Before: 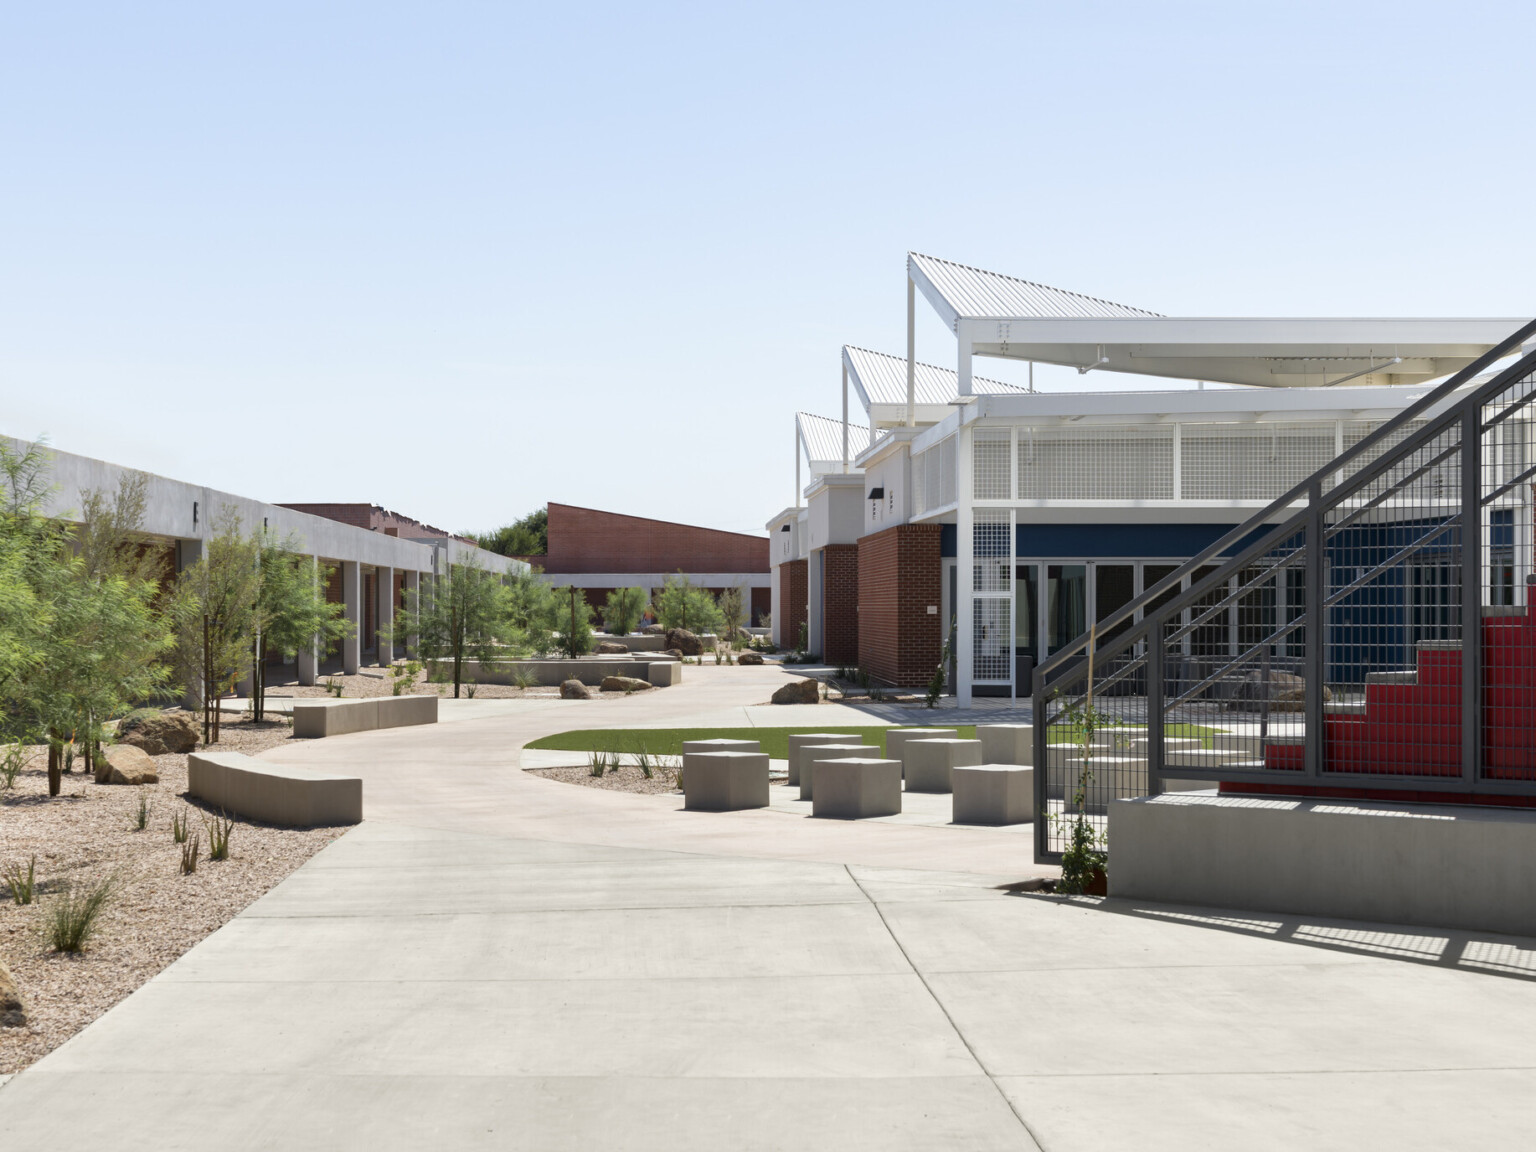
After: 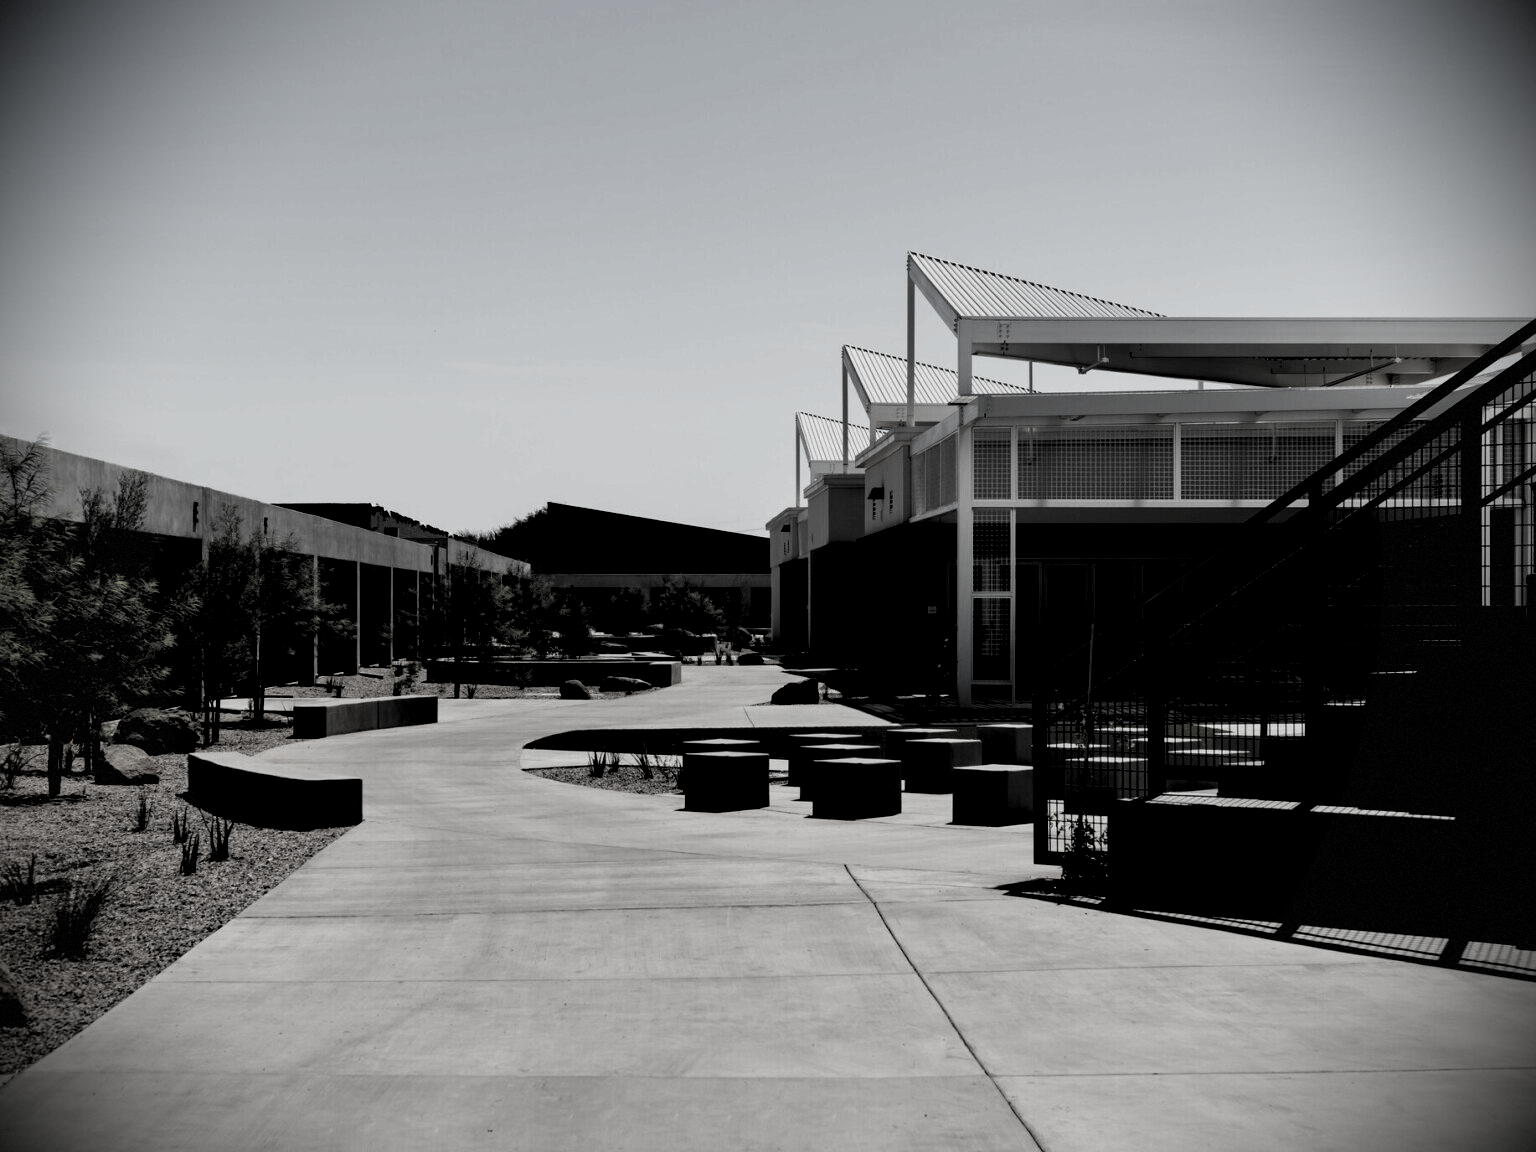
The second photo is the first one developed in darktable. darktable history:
levels: levels [0.514, 0.759, 1]
vignetting: brightness -0.995, saturation 0.491, dithering 8-bit output
color correction: highlights b* -0.032, saturation 0.218
contrast brightness saturation: contrast -0.092, brightness 0.055, saturation 0.076
